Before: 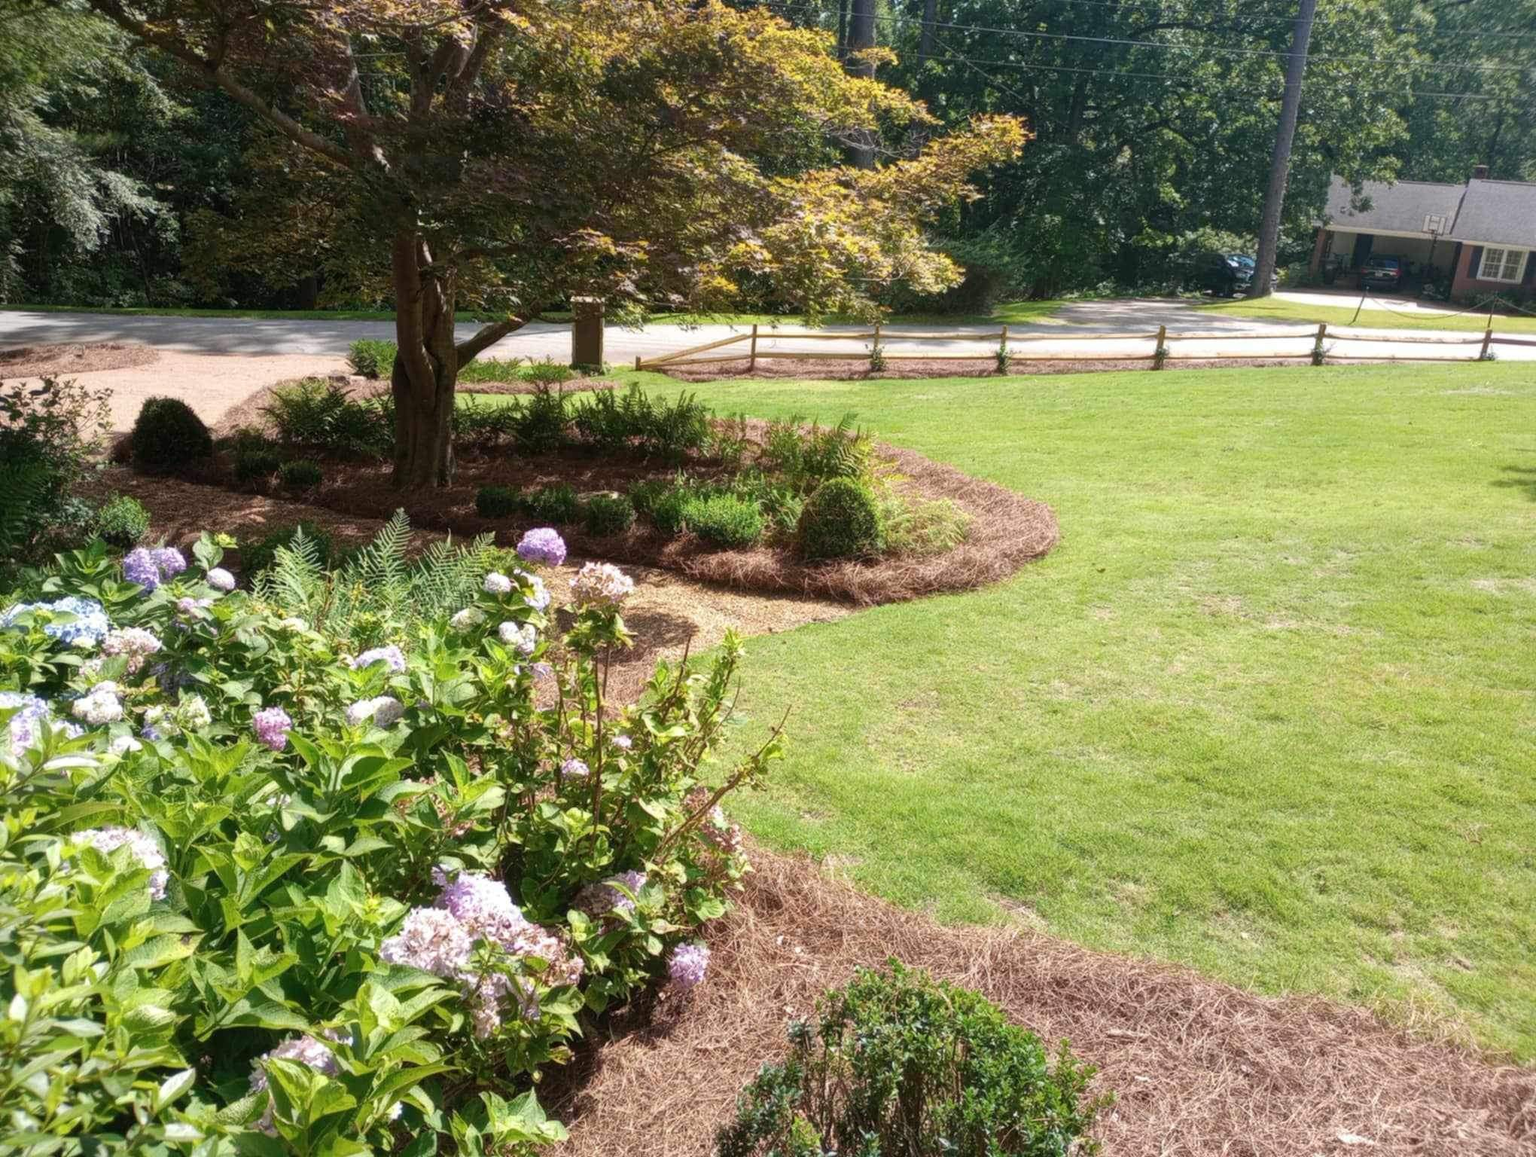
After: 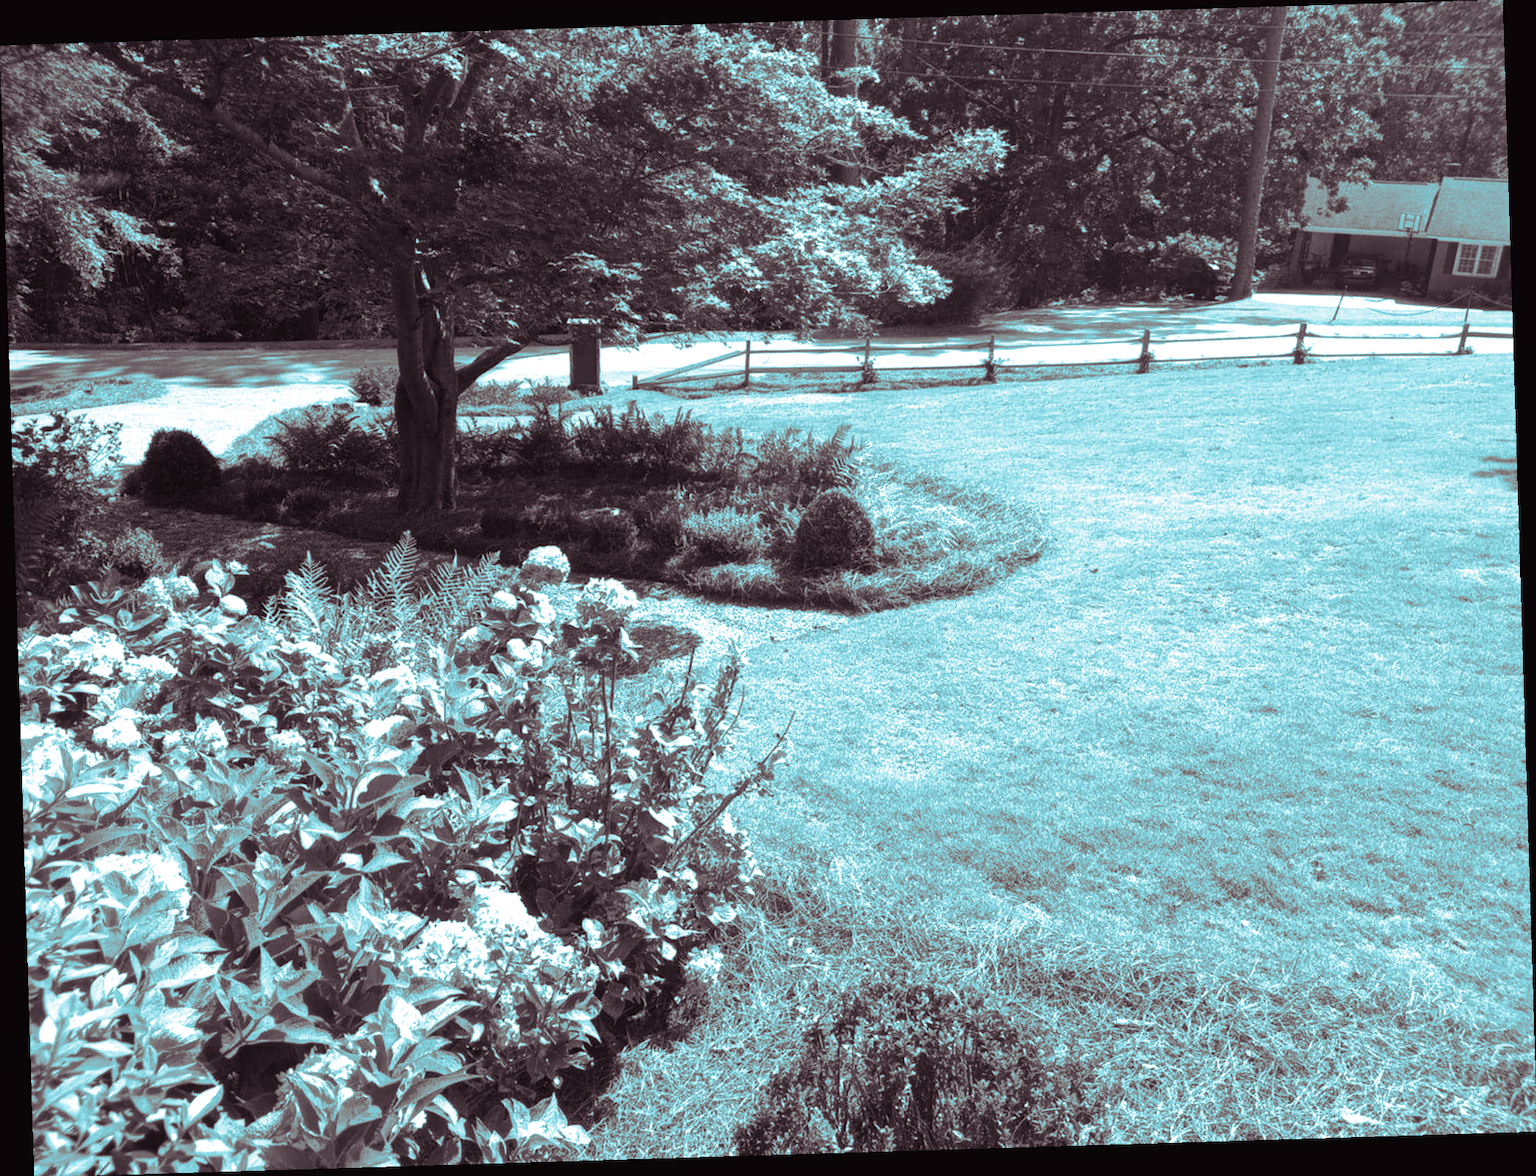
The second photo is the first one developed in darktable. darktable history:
color balance rgb: shadows lift › chroma 1%, shadows lift › hue 28.8°, power › hue 60°, highlights gain › chroma 1%, highlights gain › hue 60°, global offset › luminance 0.25%, perceptual saturation grading › highlights -20%, perceptual saturation grading › shadows 20%, perceptual brilliance grading › highlights 10%, perceptual brilliance grading › shadows -5%, global vibrance 19.67%
monochrome: on, module defaults
rotate and perspective: rotation -1.75°, automatic cropping off
color correction: highlights a* 3.12, highlights b* -1.55, shadows a* -0.101, shadows b* 2.52, saturation 0.98
split-toning: shadows › hue 327.6°, highlights › hue 198°, highlights › saturation 0.55, balance -21.25, compress 0%
